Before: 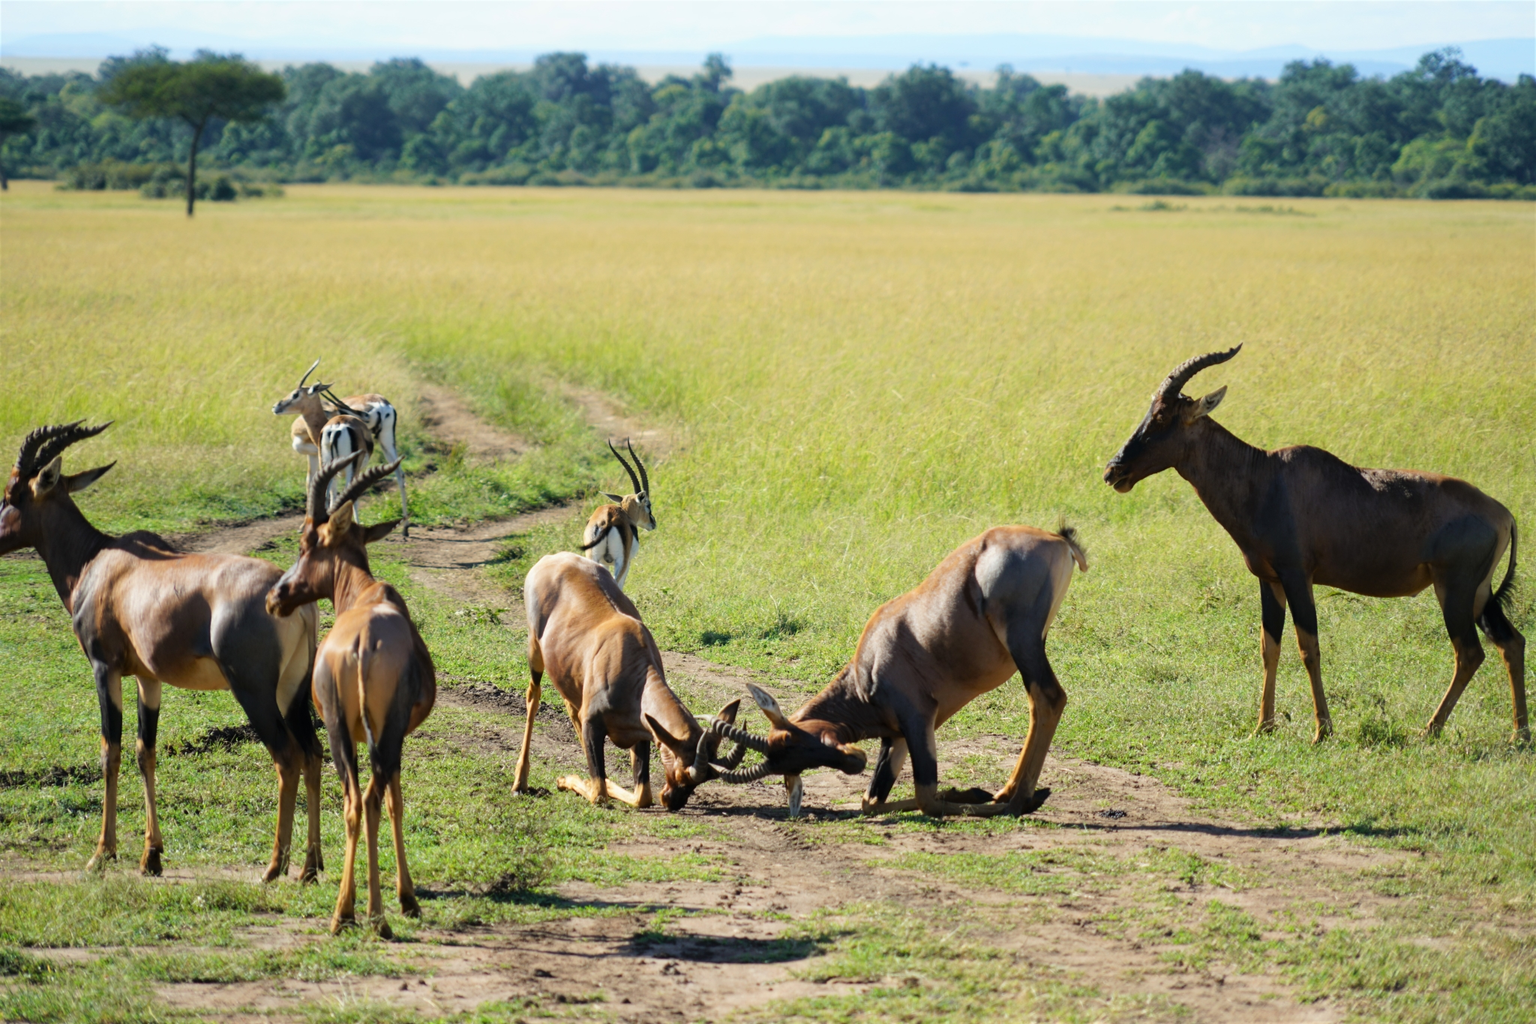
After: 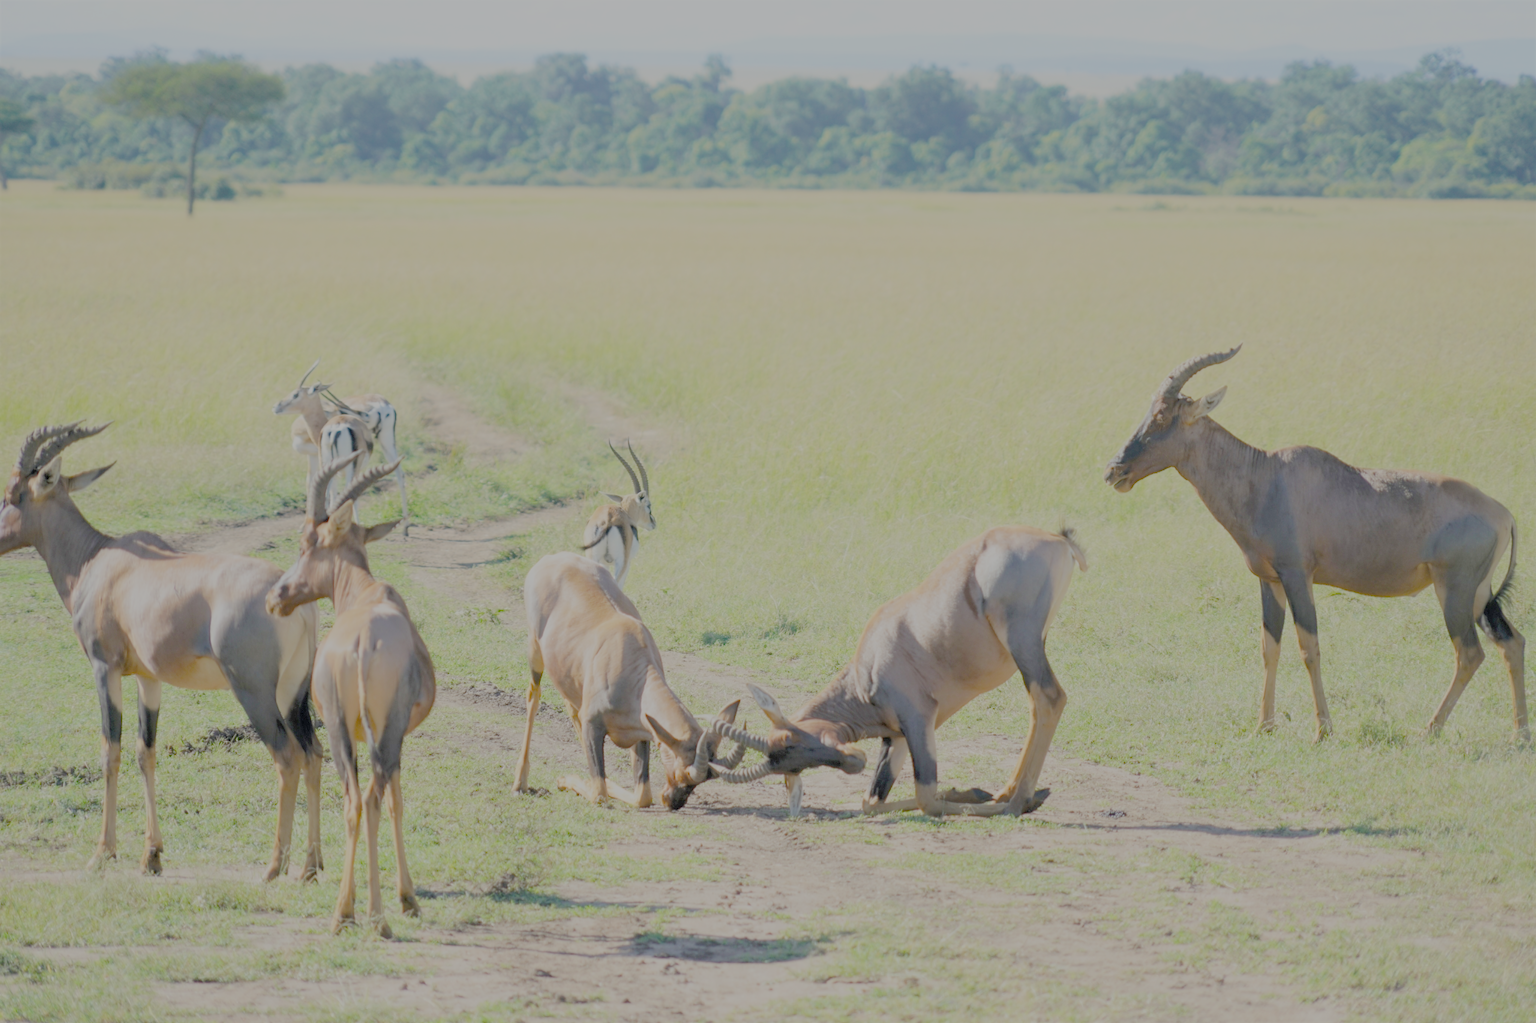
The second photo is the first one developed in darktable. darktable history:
filmic rgb: black relative exposure -4.42 EV, white relative exposure 6.58 EV, hardness 1.85, contrast 0.5
